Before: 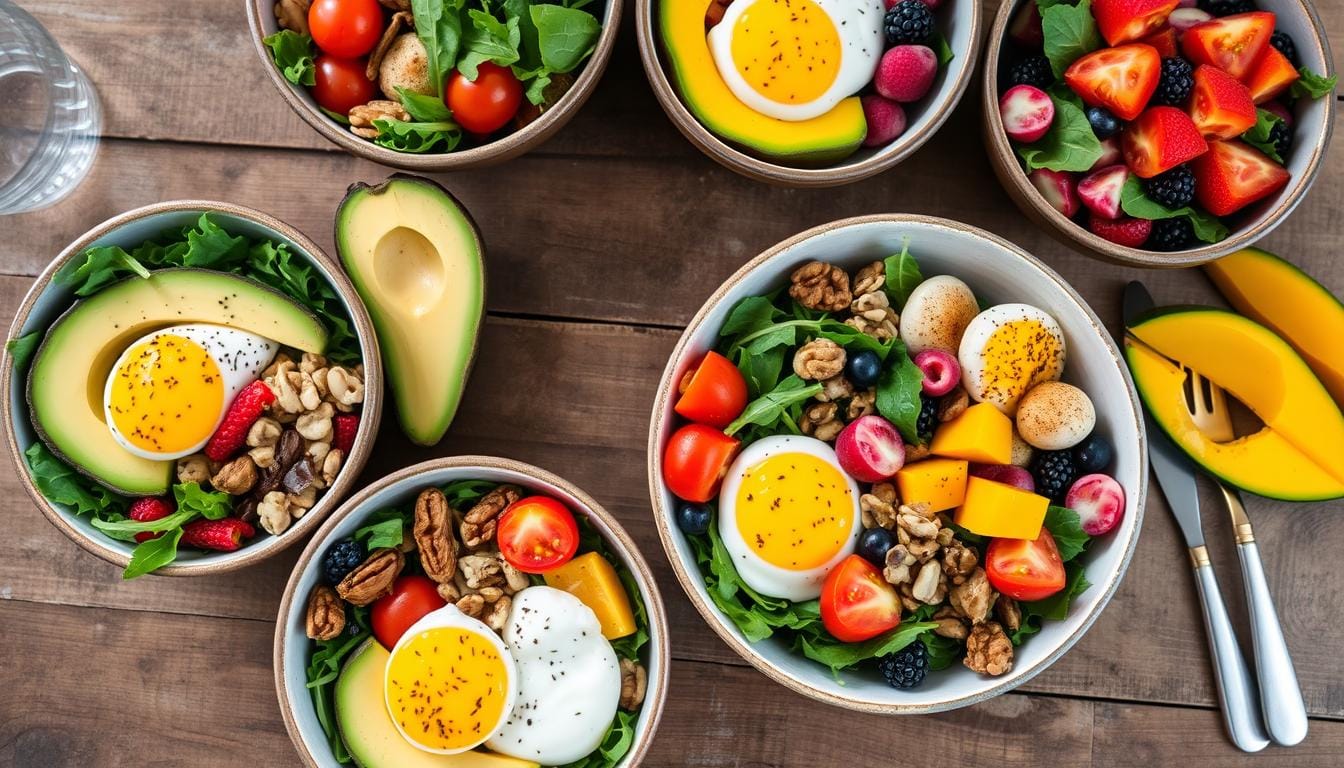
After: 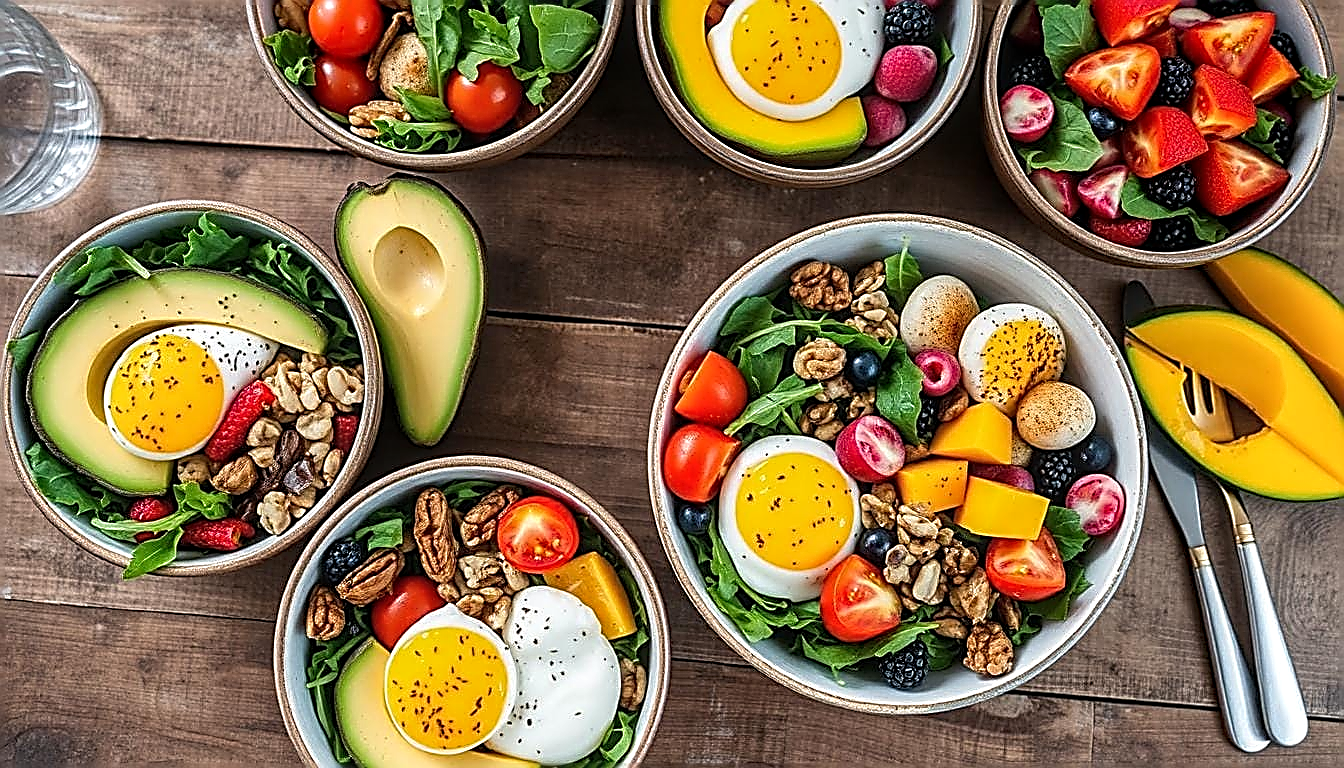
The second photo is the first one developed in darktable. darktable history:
sharpen: amount 1.994
local contrast: detail 130%
